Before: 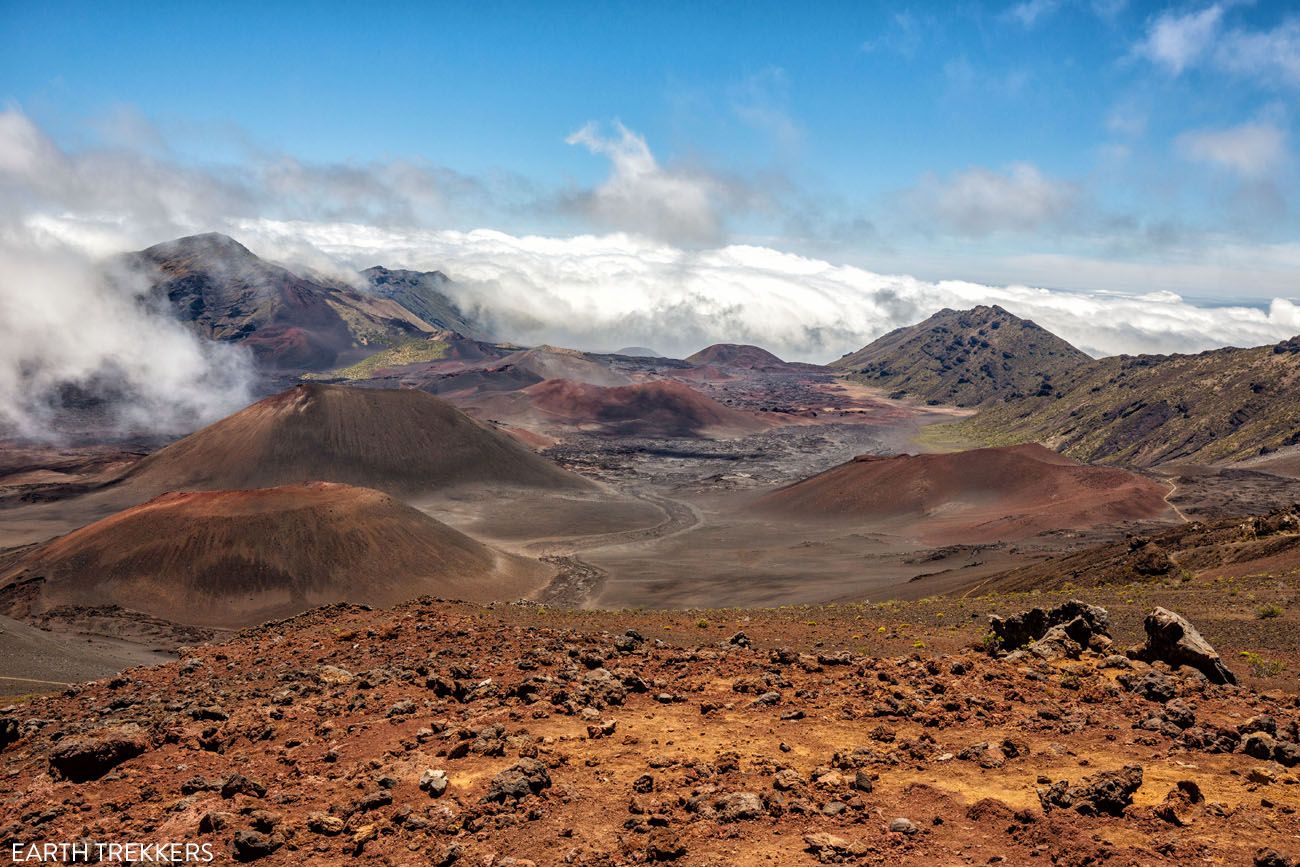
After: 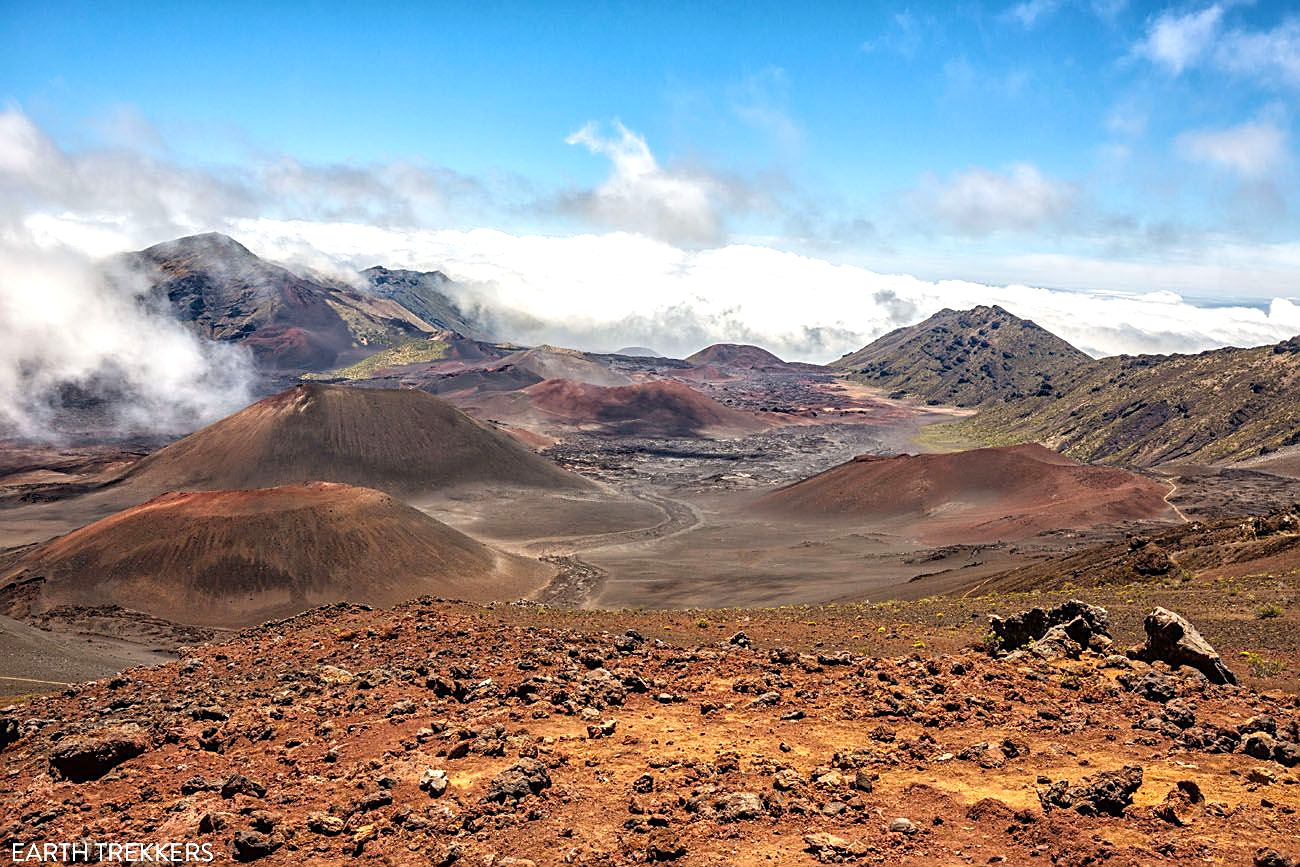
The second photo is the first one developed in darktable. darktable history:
sharpen: on, module defaults
exposure: black level correction 0, exposure 0.5 EV, compensate exposure bias true, compensate highlight preservation false
